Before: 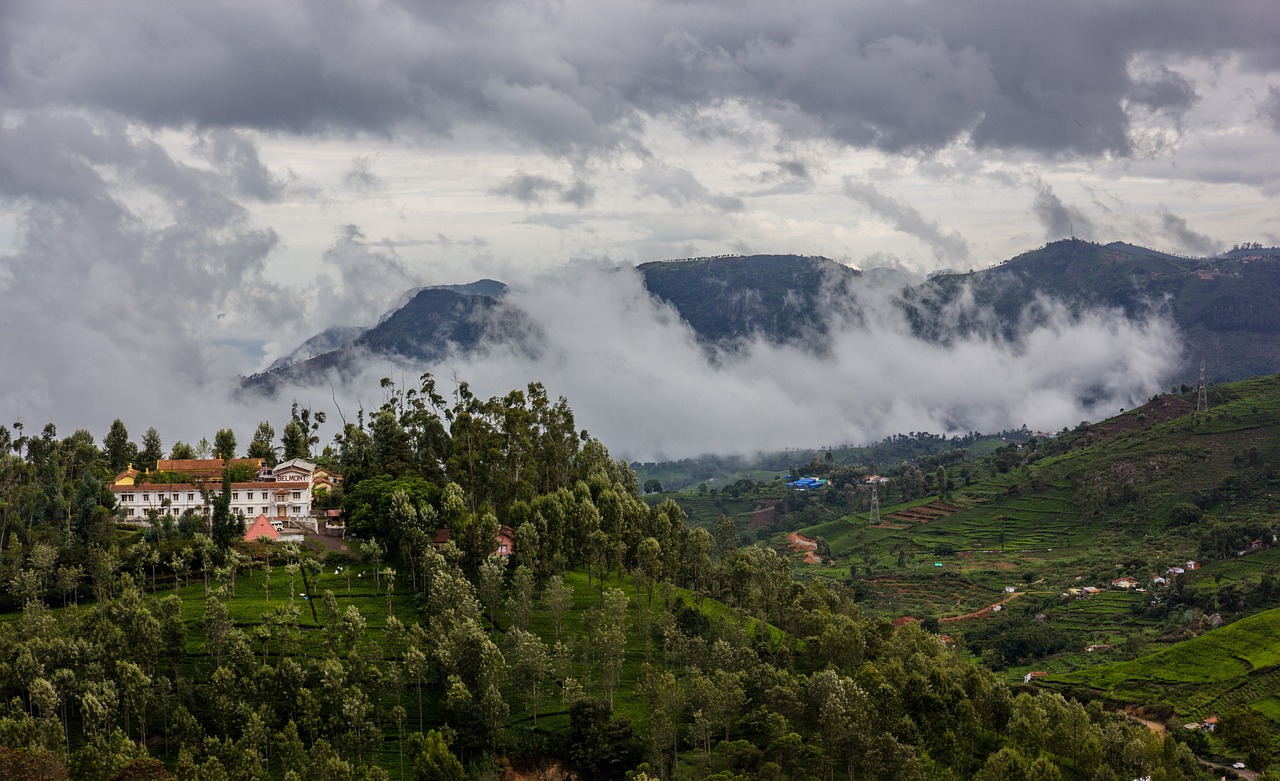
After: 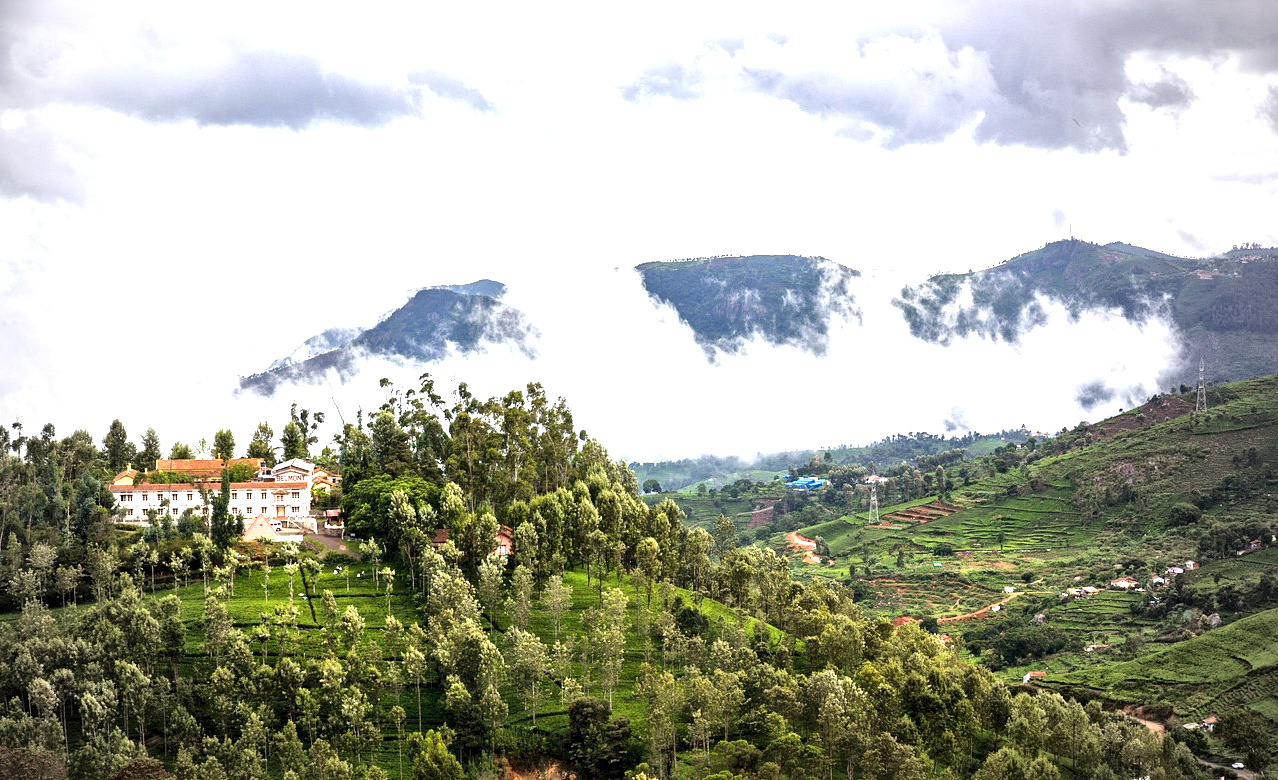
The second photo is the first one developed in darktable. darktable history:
vignetting: fall-off start 67.16%, center (-0.032, -0.047), width/height ratio 1.013
crop and rotate: left 0.134%, bottom 0.012%
exposure: exposure 2.003 EV, compensate highlight preservation false
local contrast: mode bilateral grid, contrast 21, coarseness 49, detail 161%, midtone range 0.2
